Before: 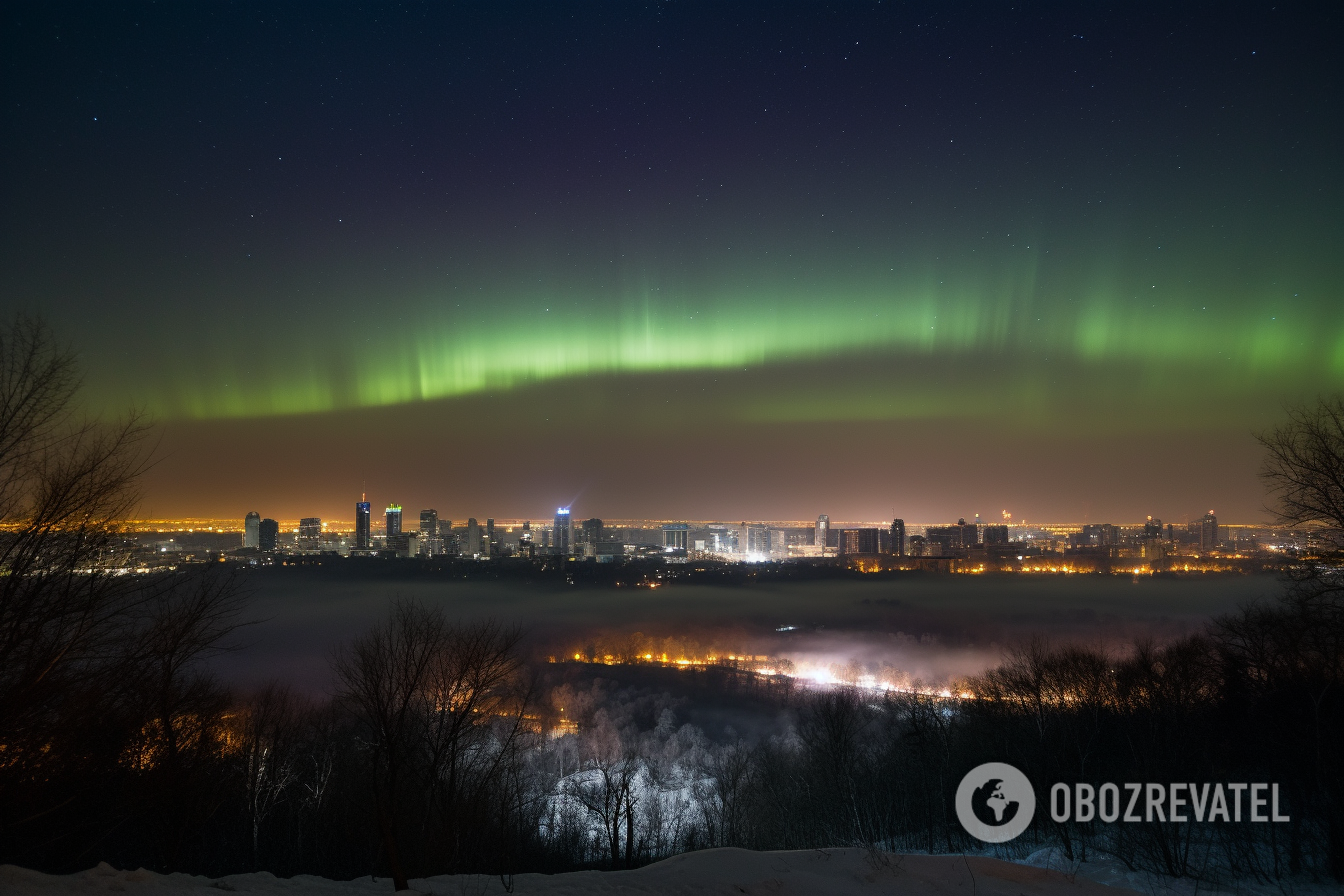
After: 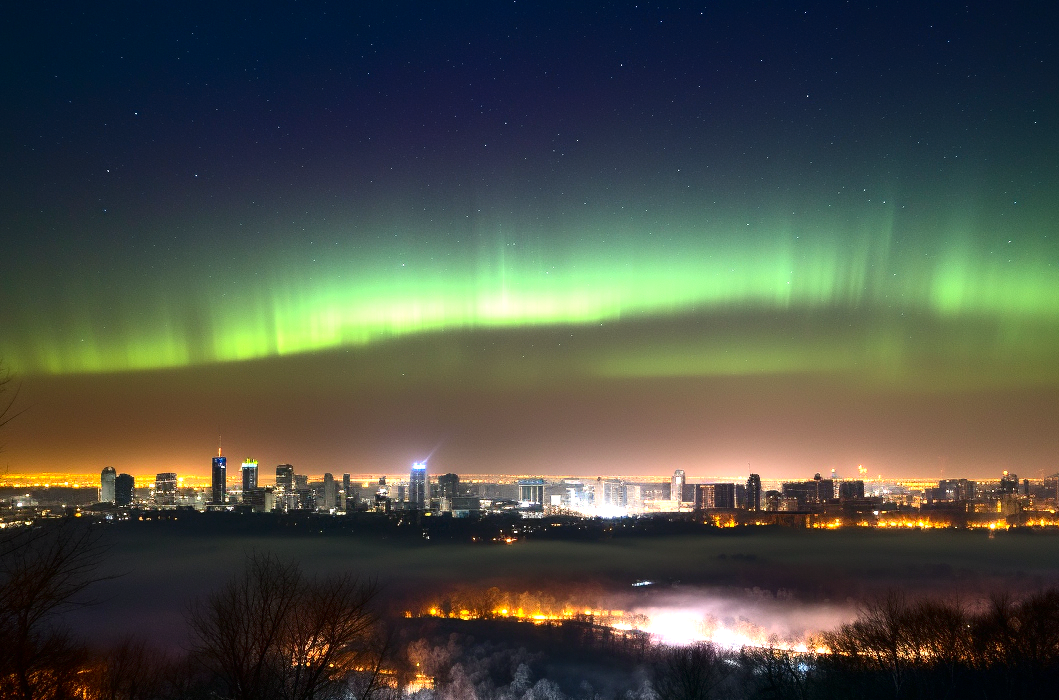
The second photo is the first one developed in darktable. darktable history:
contrast brightness saturation: contrast 0.21, brightness -0.111, saturation 0.208
exposure: exposure 1.206 EV, compensate highlight preservation false
crop and rotate: left 10.721%, top 5.031%, right 10.453%, bottom 16.74%
